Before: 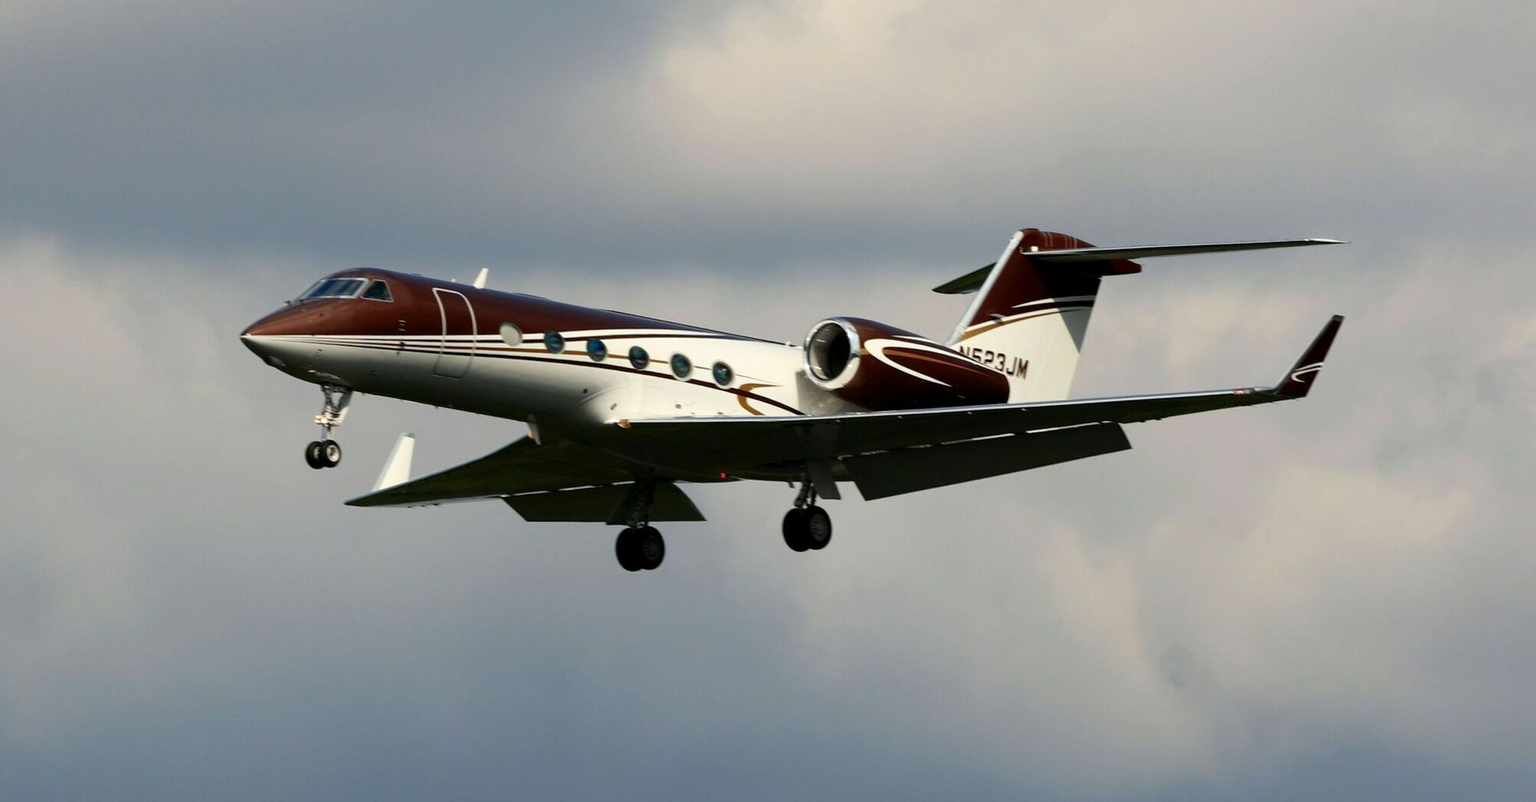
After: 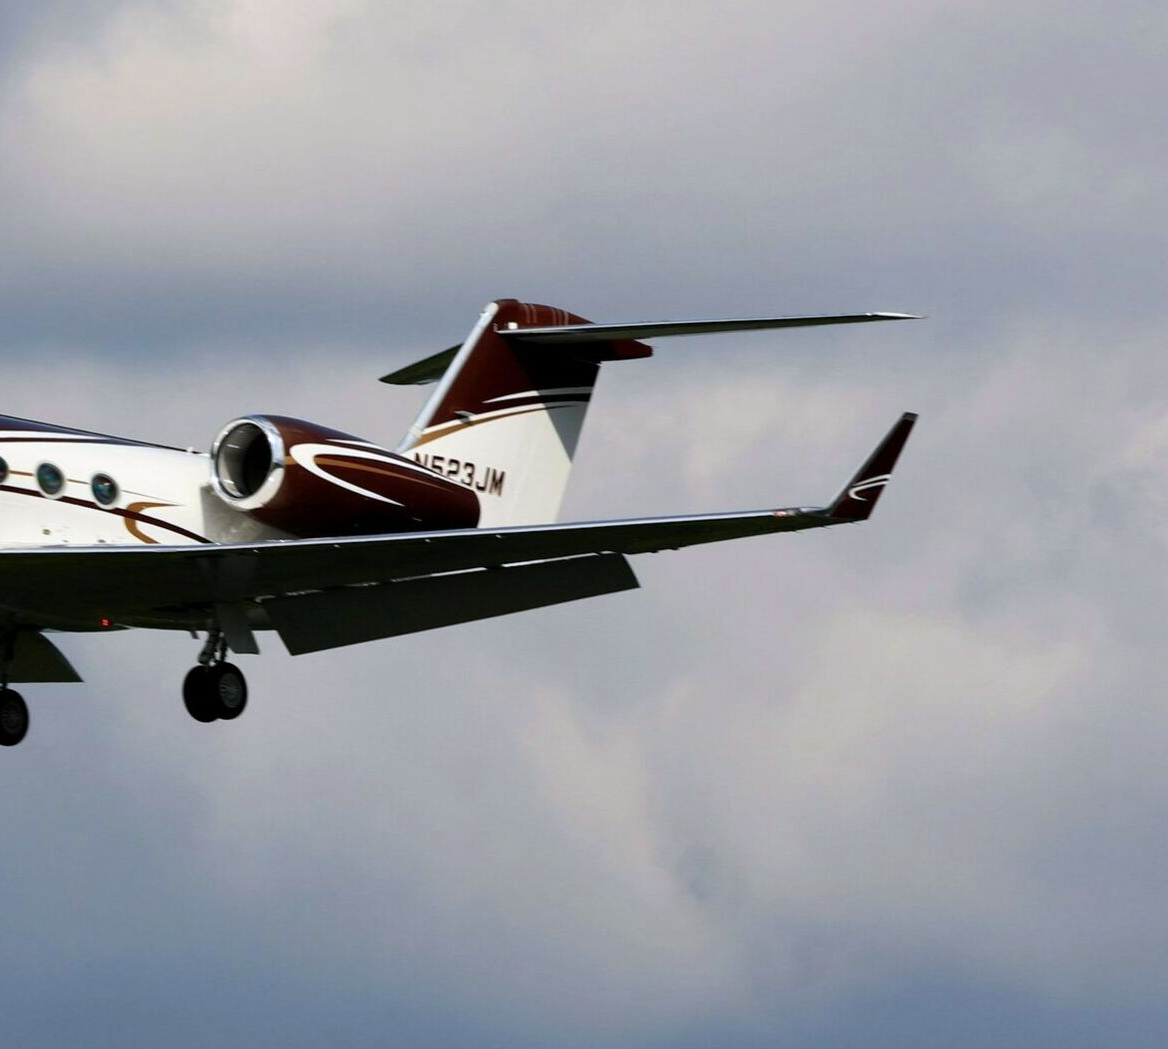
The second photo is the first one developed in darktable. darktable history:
color calibration: illuminant as shot in camera, x 0.358, y 0.373, temperature 4628.91 K
crop: left 41.852%
